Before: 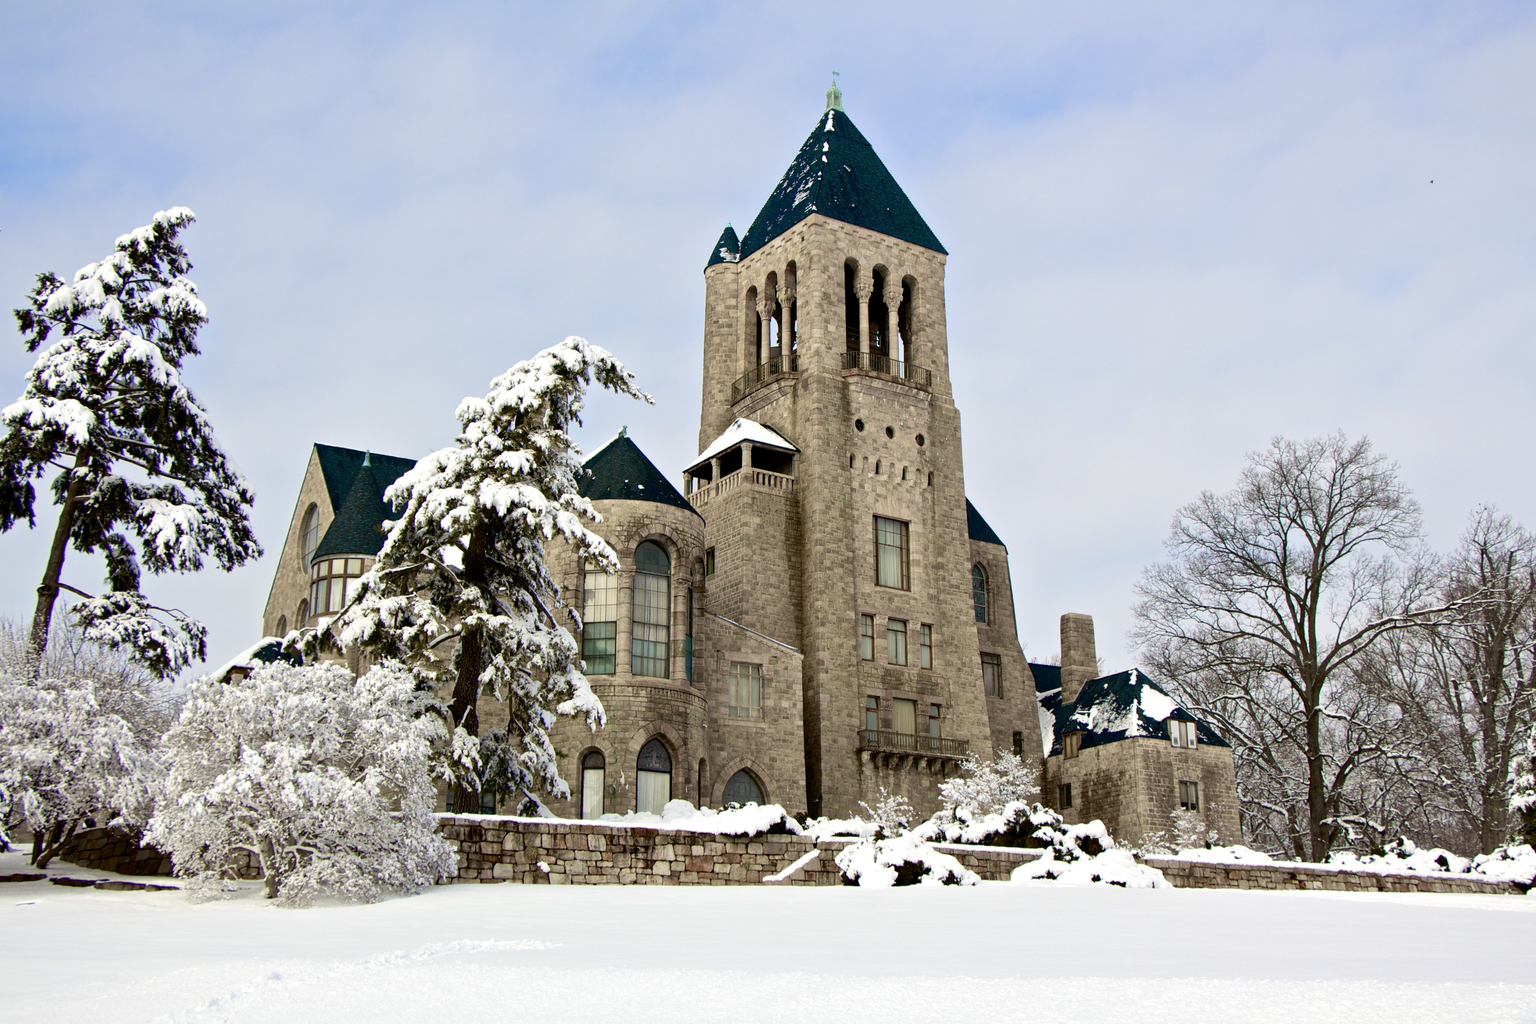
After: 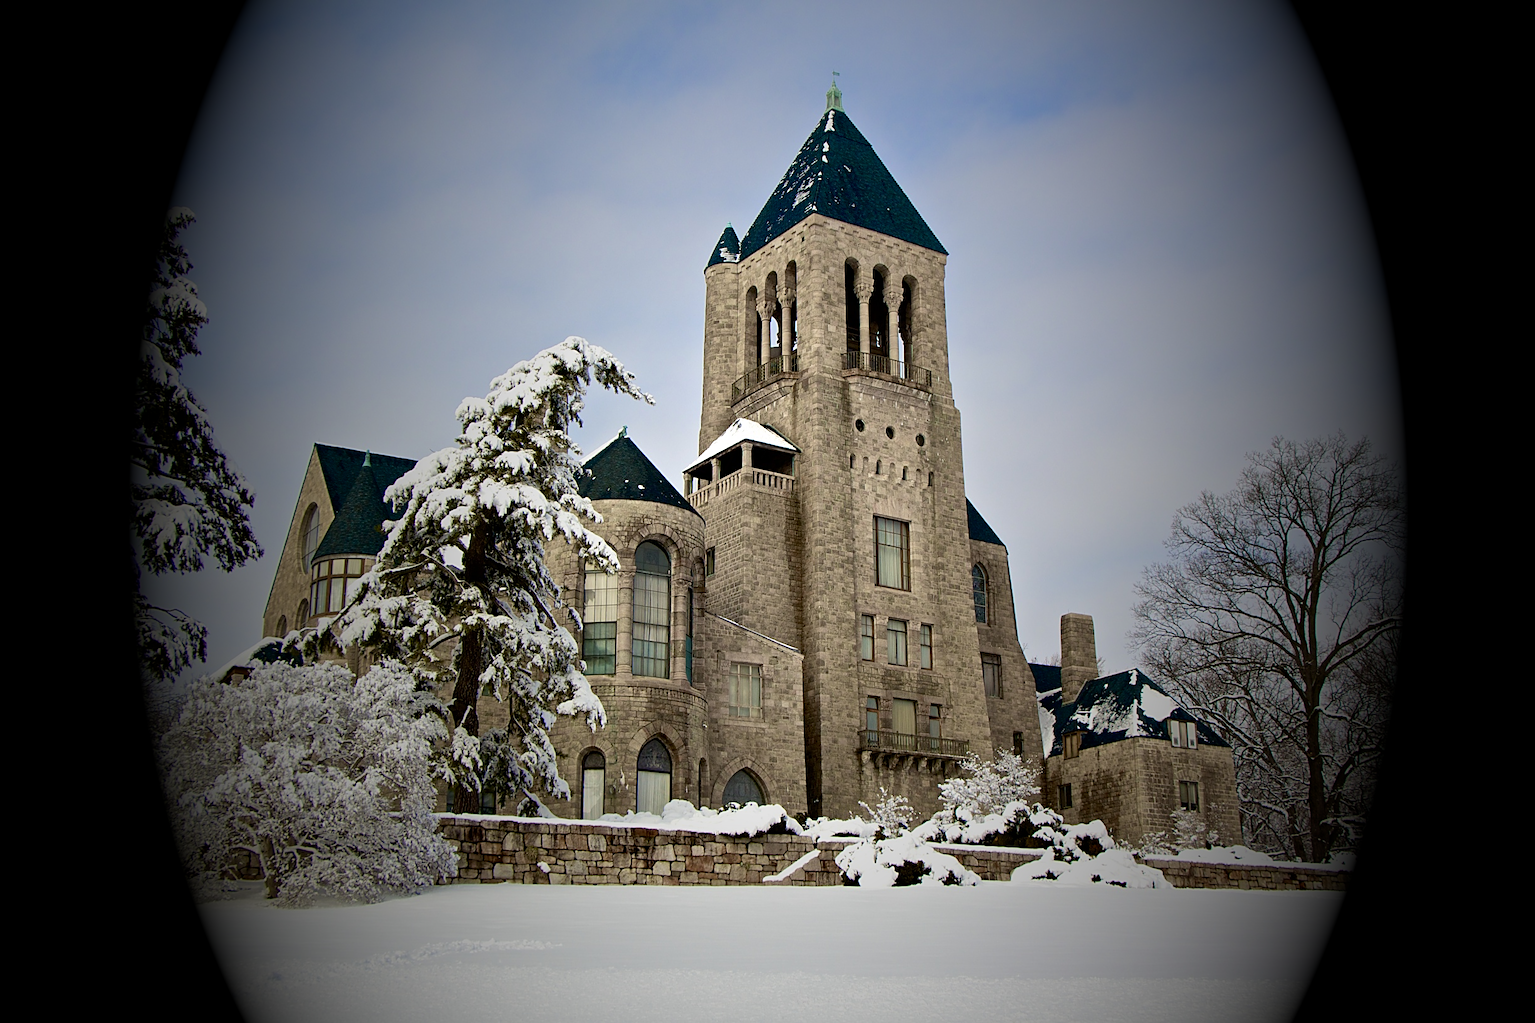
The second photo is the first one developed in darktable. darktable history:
sharpen: on, module defaults
vignetting: fall-off start 15.9%, fall-off radius 100%, brightness -1, saturation 0.5, width/height ratio 0.719
